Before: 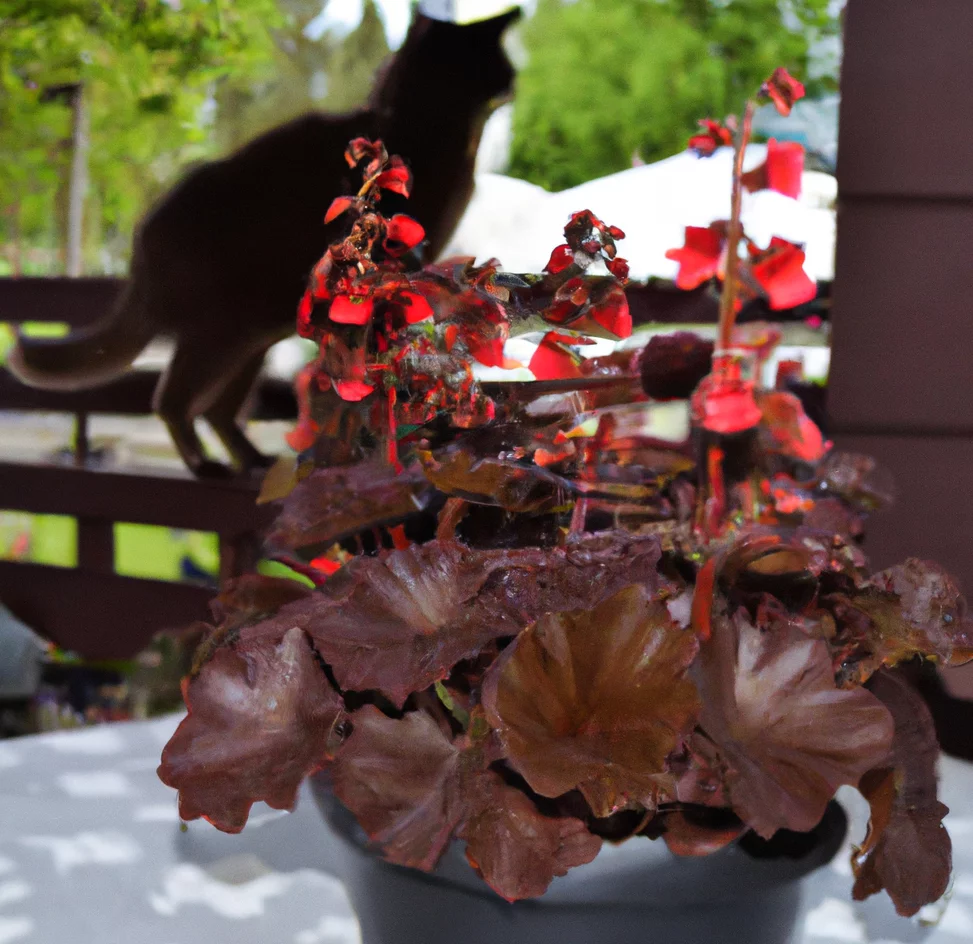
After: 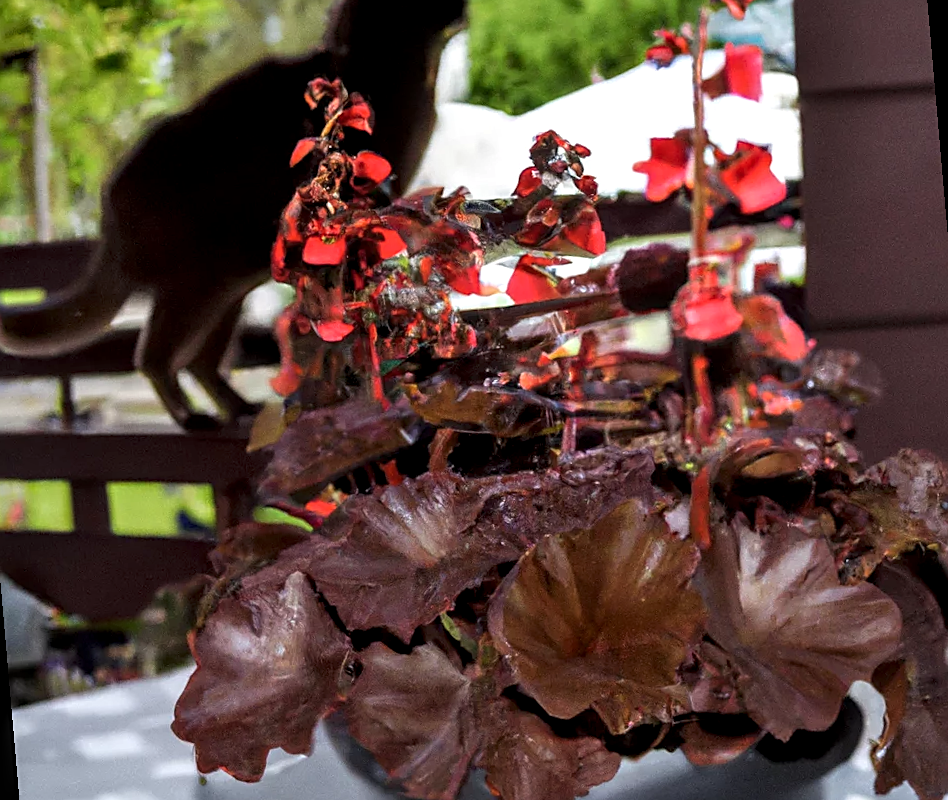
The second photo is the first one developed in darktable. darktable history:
sharpen: on, module defaults
rotate and perspective: rotation -5°, crop left 0.05, crop right 0.952, crop top 0.11, crop bottom 0.89
local contrast: detail 150%
